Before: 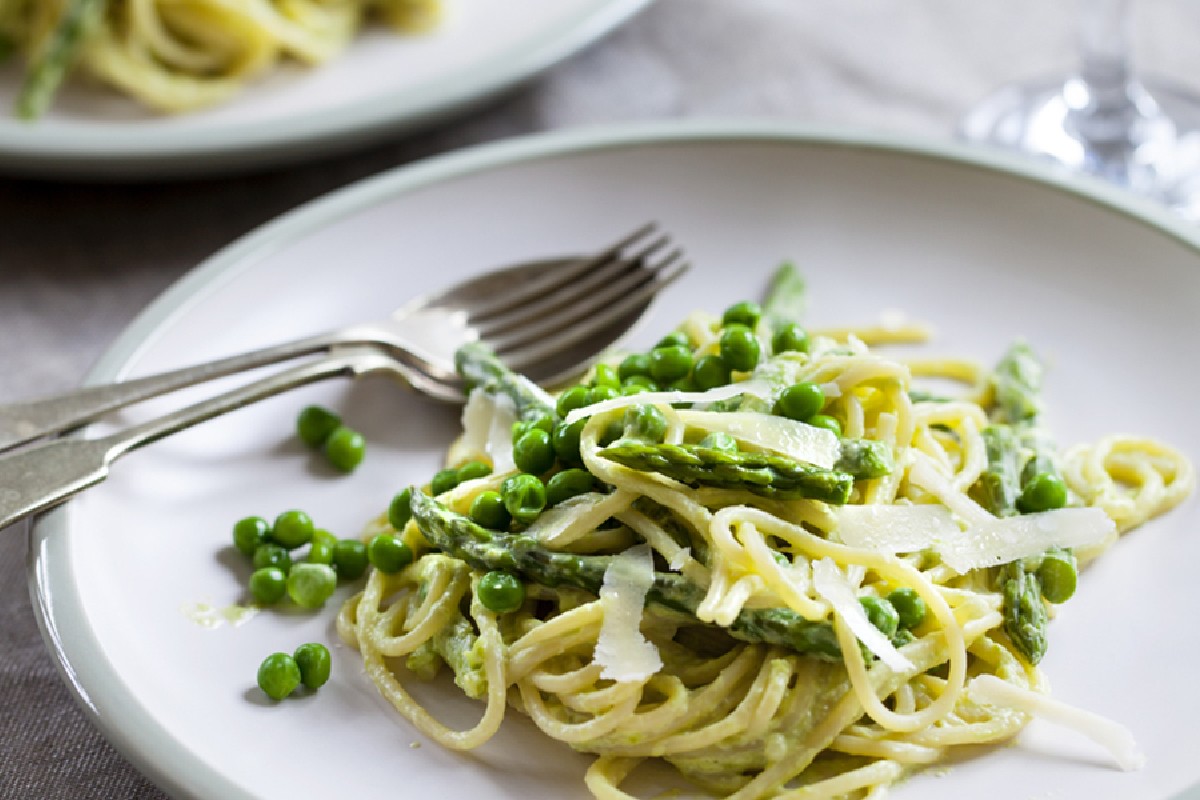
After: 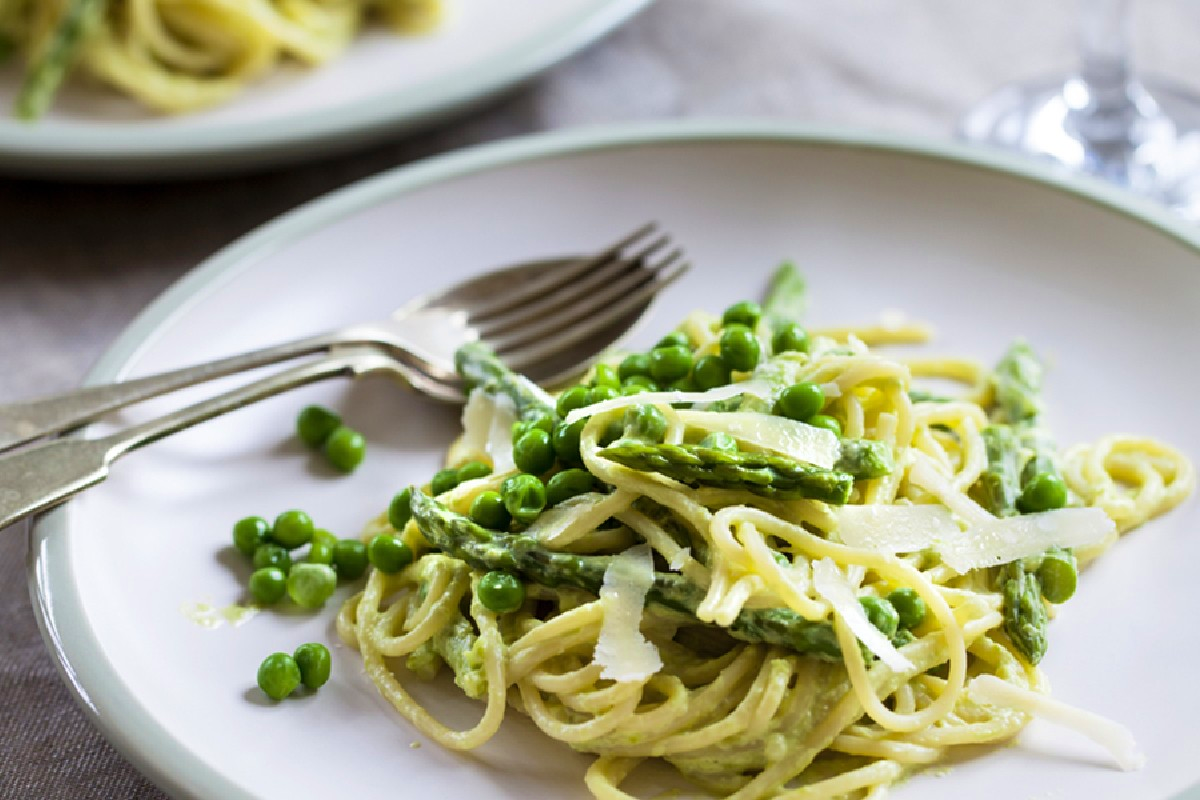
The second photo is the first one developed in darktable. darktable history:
velvia: strength 27.2%
